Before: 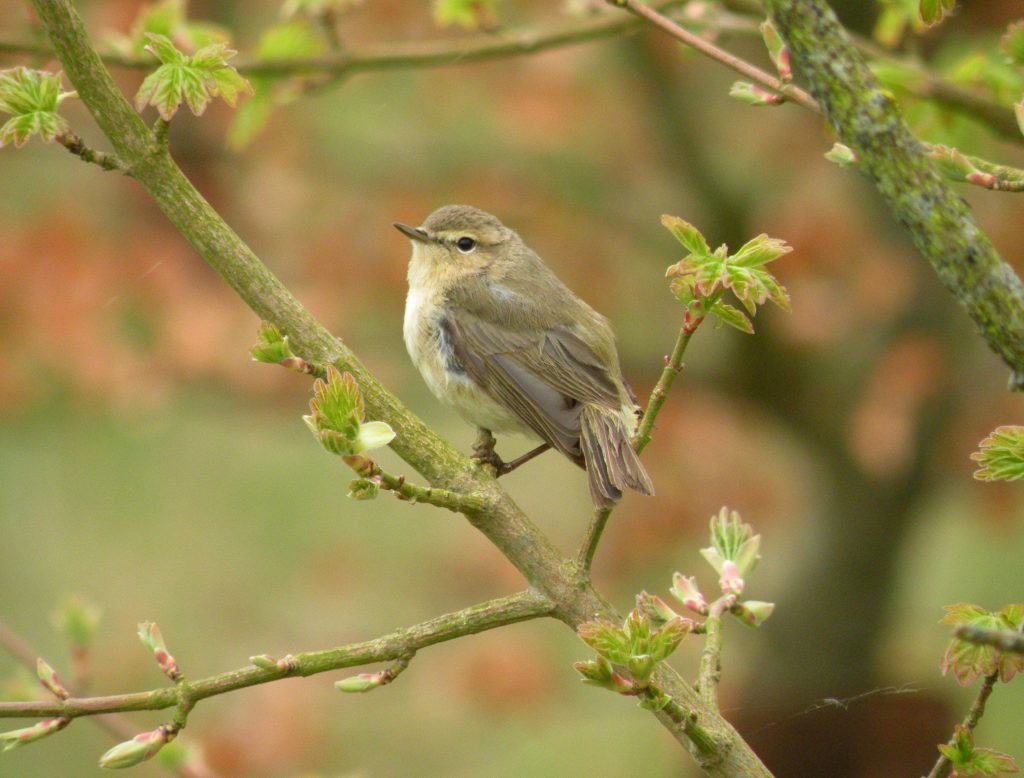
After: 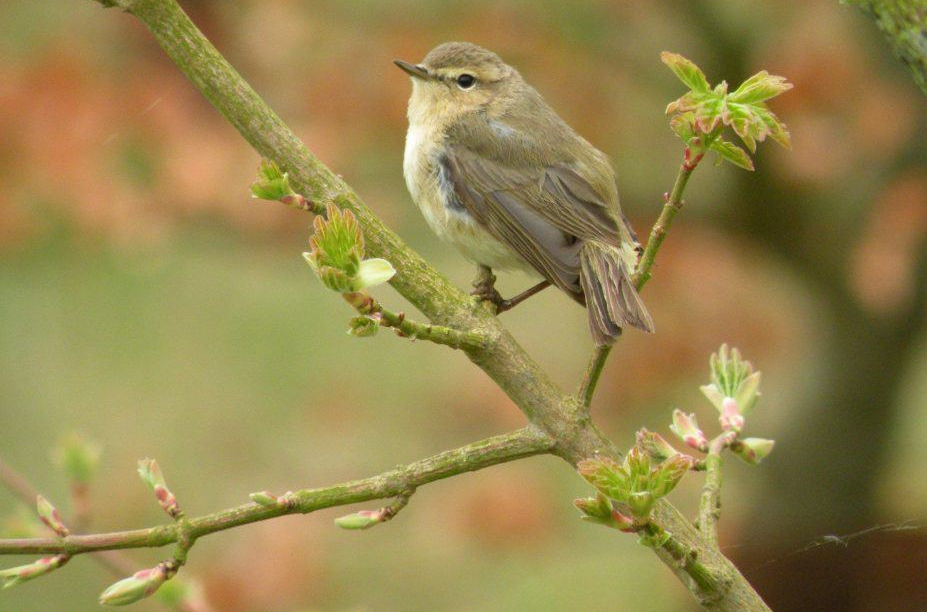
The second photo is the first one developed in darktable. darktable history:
crop: top 21.044%, right 9.457%, bottom 0.233%
